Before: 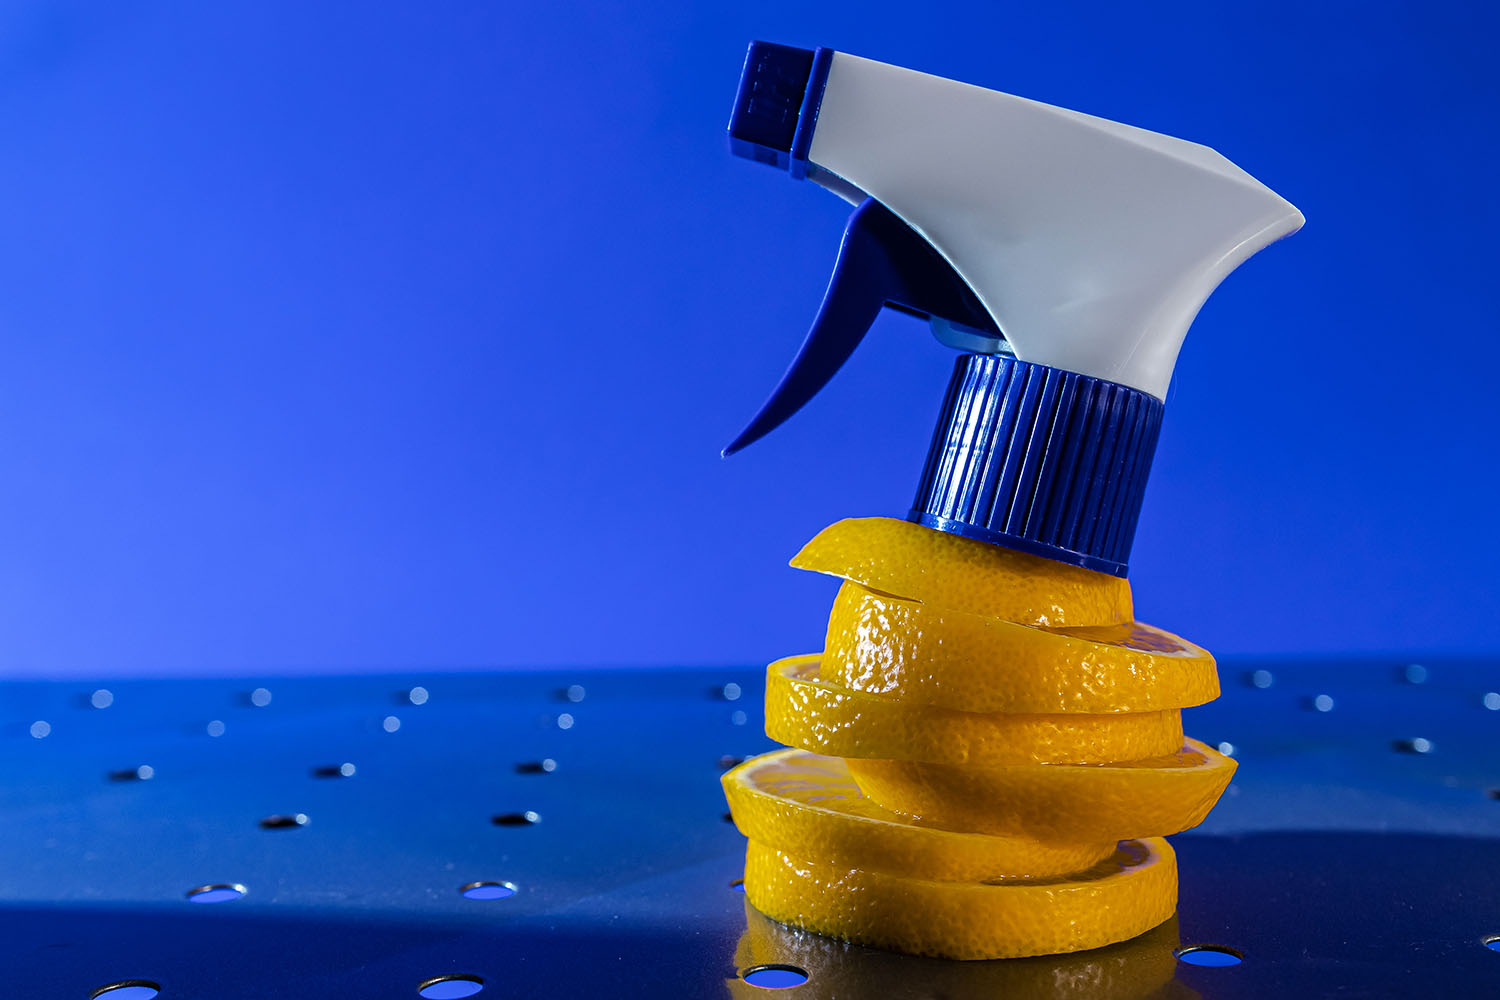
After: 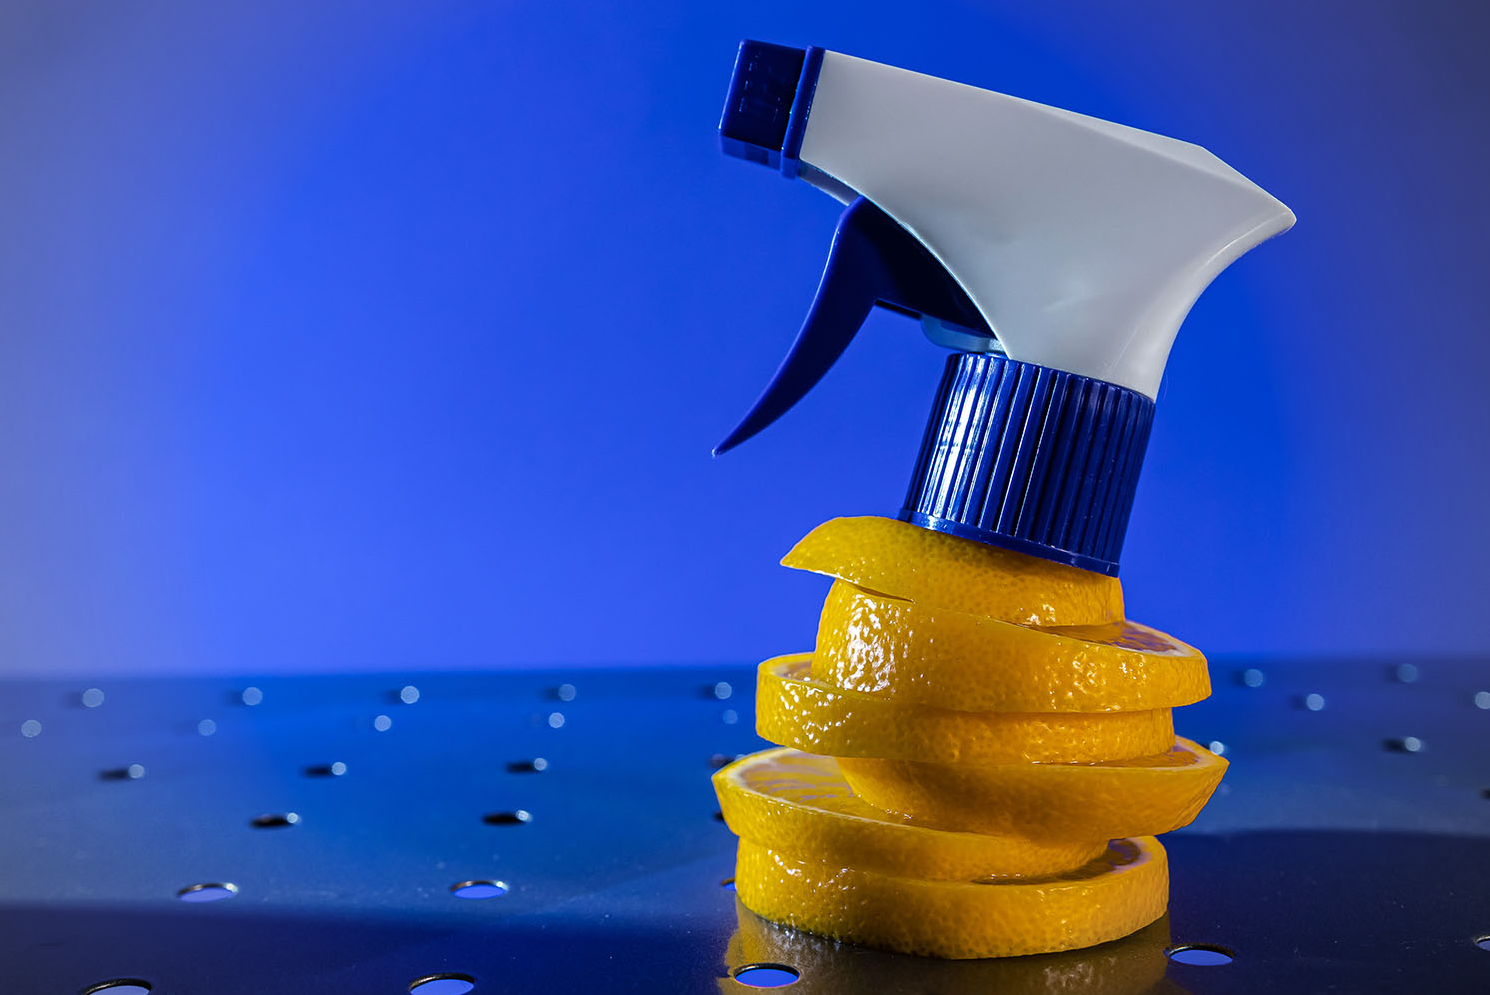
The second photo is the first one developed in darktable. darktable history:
vignetting: fall-off start 71.74%
crop and rotate: left 0.614%, top 0.179%, bottom 0.309%
